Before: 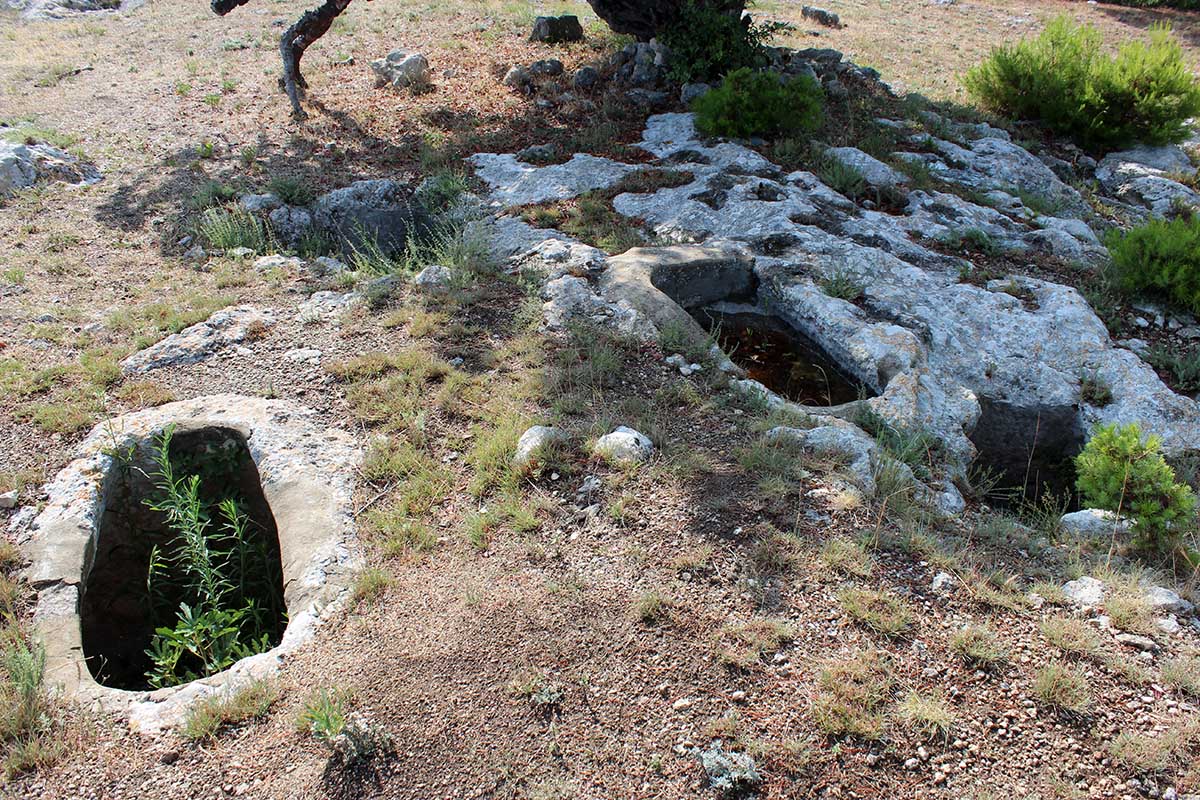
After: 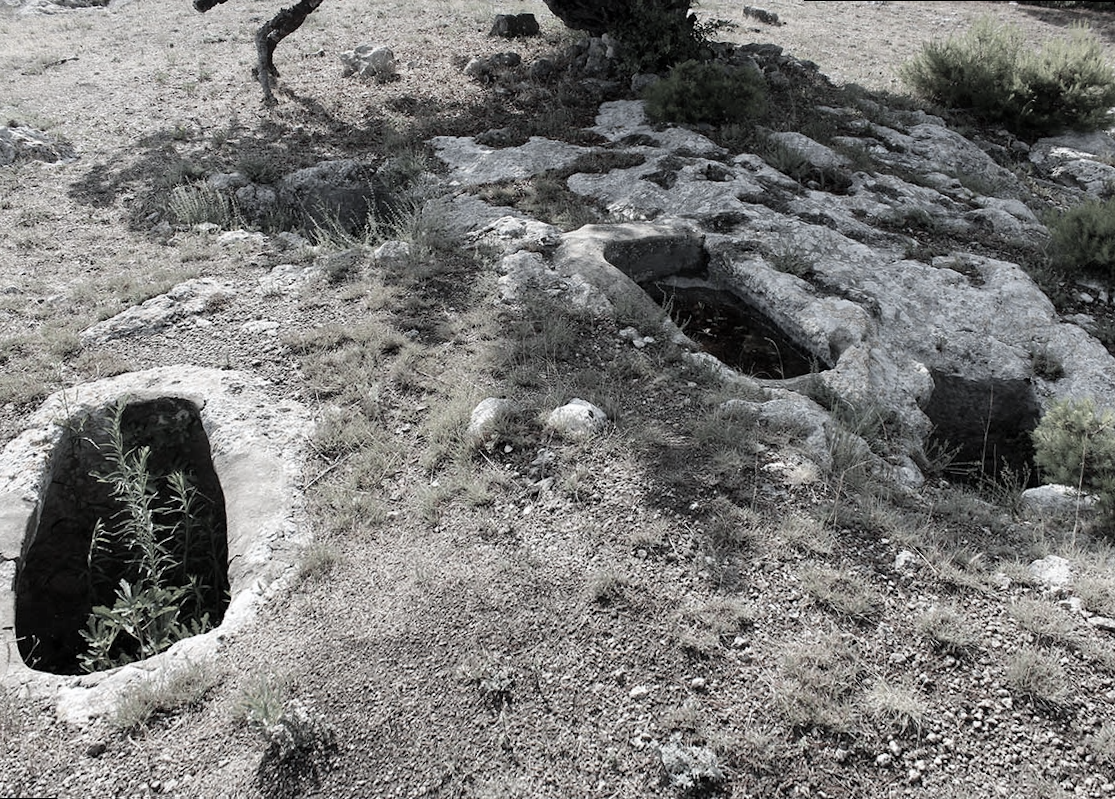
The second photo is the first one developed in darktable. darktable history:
rotate and perspective: rotation 0.215°, lens shift (vertical) -0.139, crop left 0.069, crop right 0.939, crop top 0.002, crop bottom 0.996
white balance: red 0.988, blue 1.017
color correction: saturation 0.2
